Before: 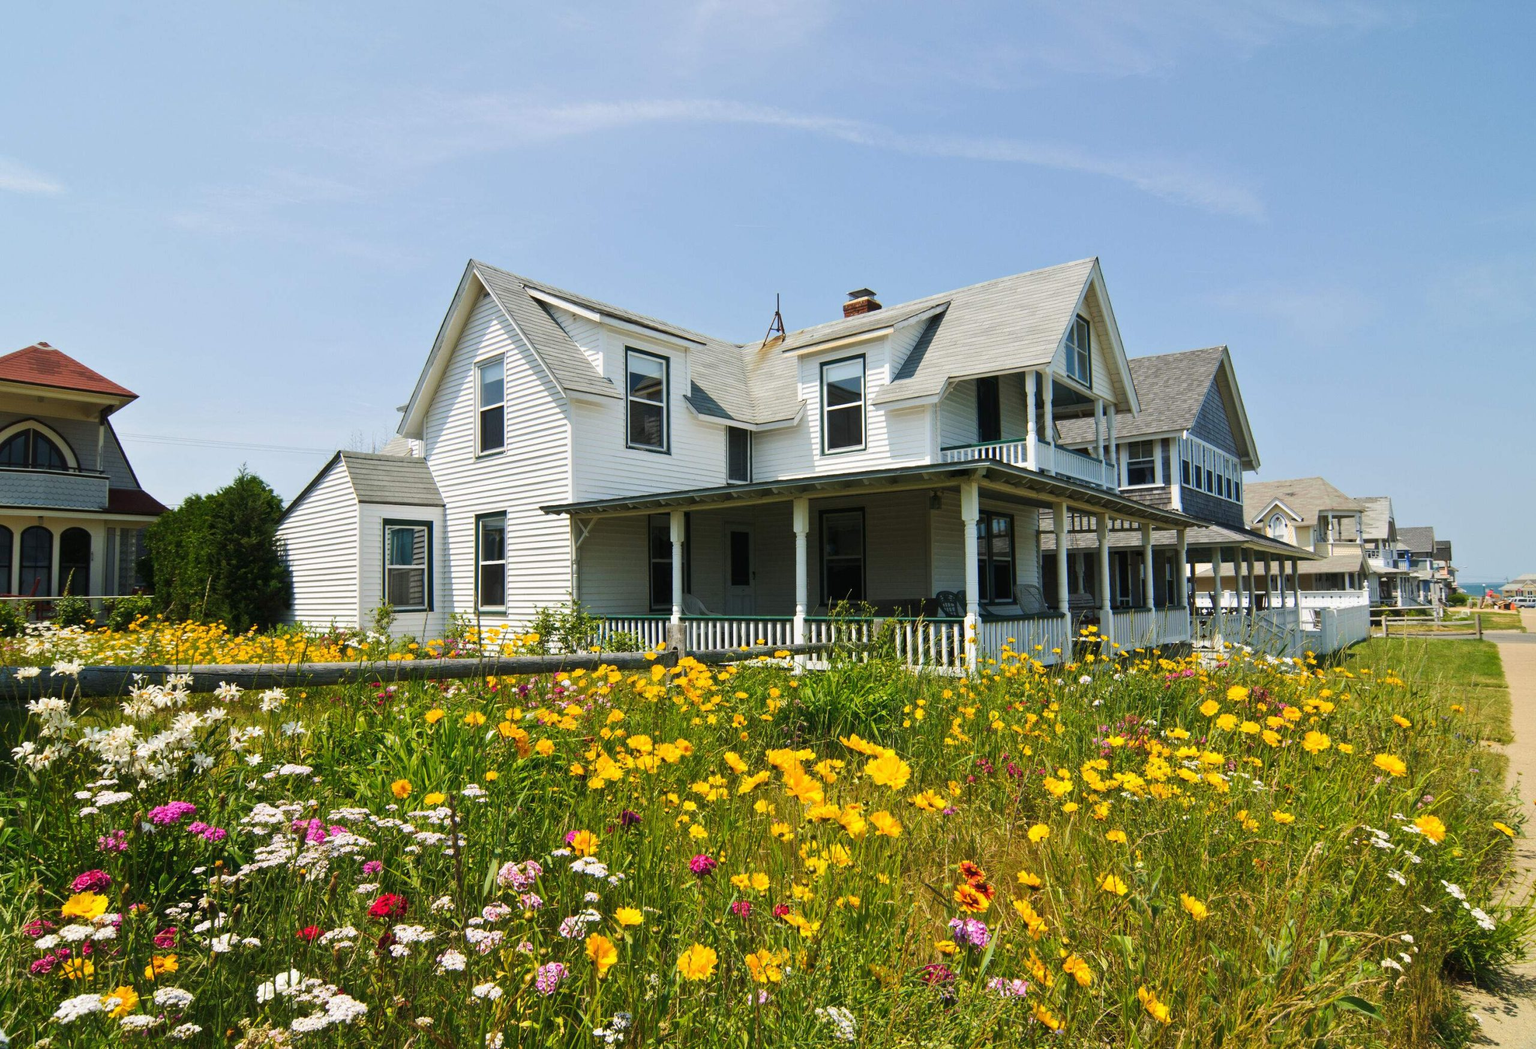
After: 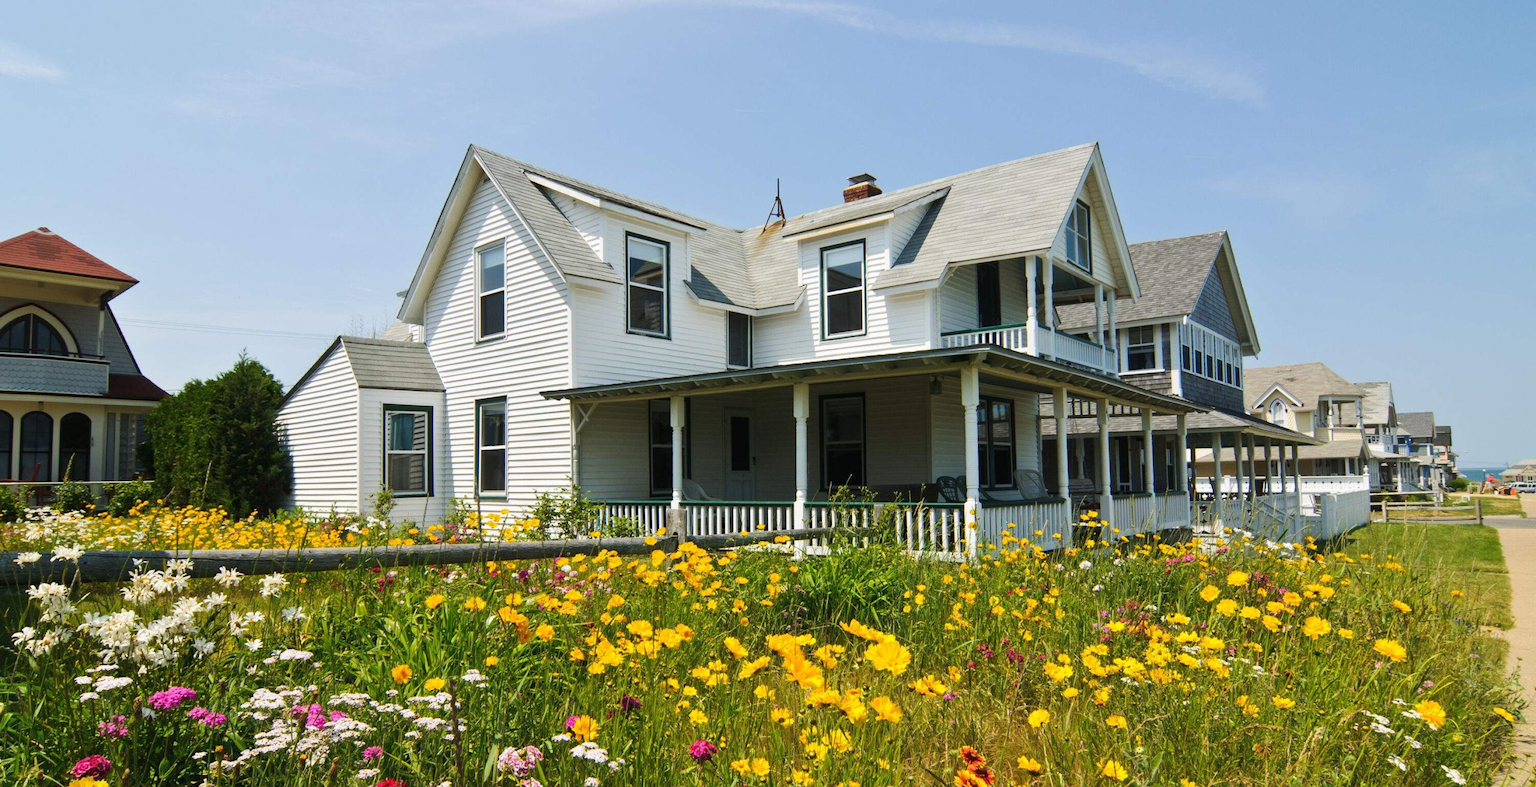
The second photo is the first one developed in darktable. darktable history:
crop: top 11.024%, bottom 13.891%
